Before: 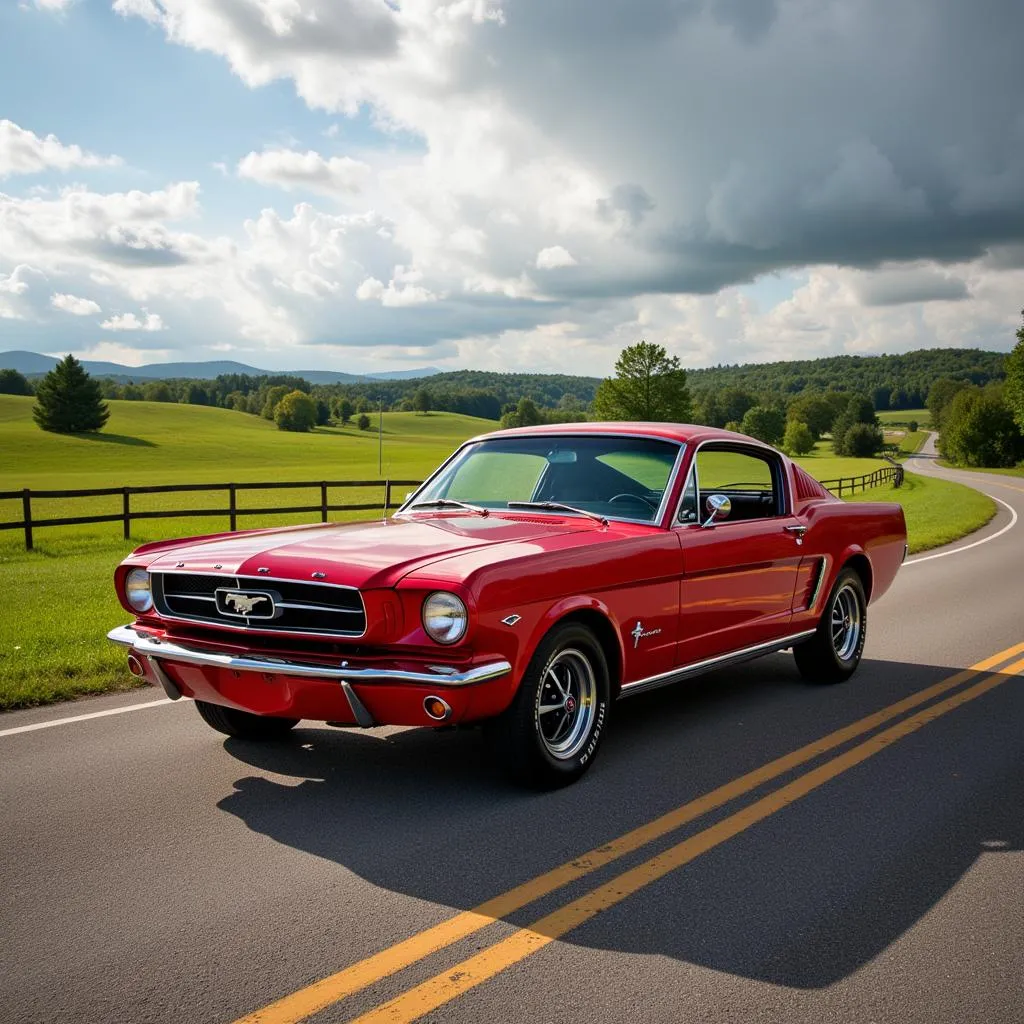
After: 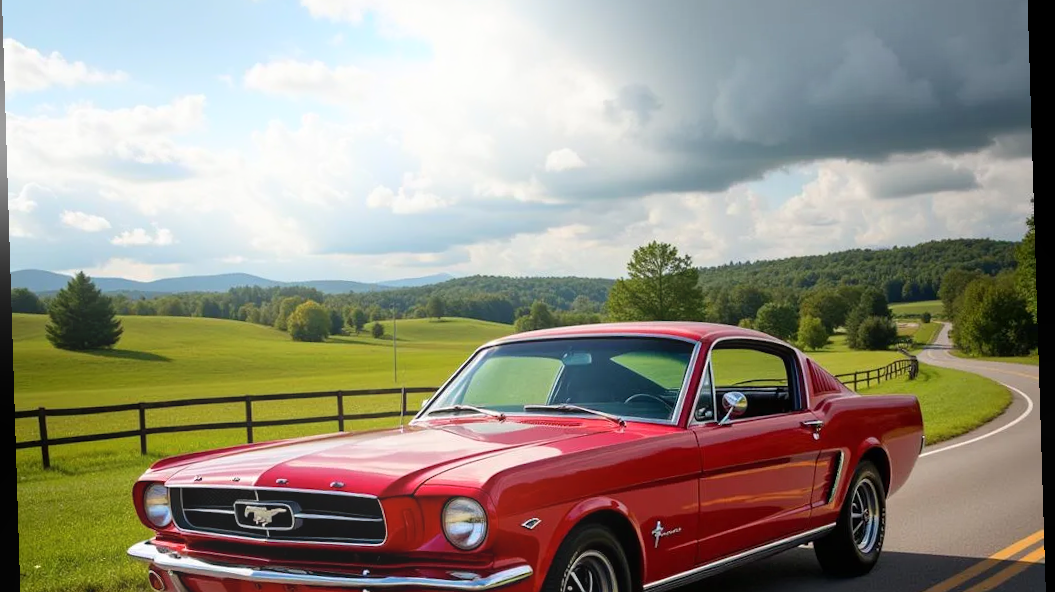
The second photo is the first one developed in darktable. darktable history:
bloom: size 16%, threshold 98%, strength 20%
crop and rotate: top 10.605%, bottom 33.274%
rotate and perspective: rotation -1.77°, lens shift (horizontal) 0.004, automatic cropping off
